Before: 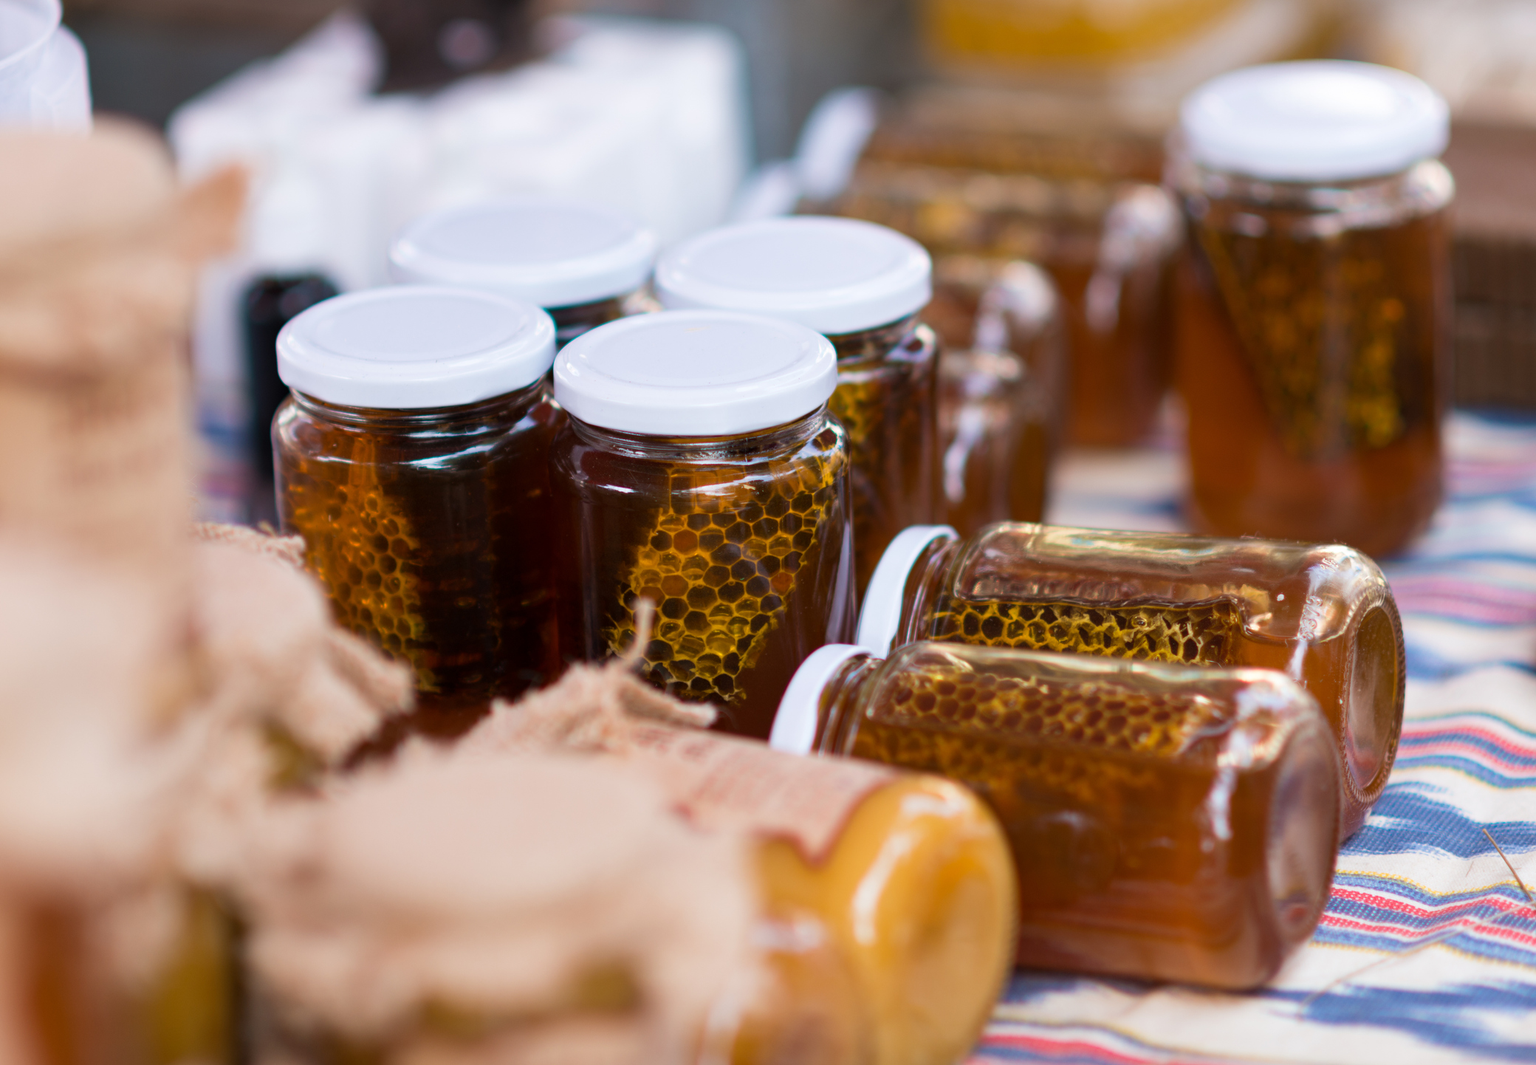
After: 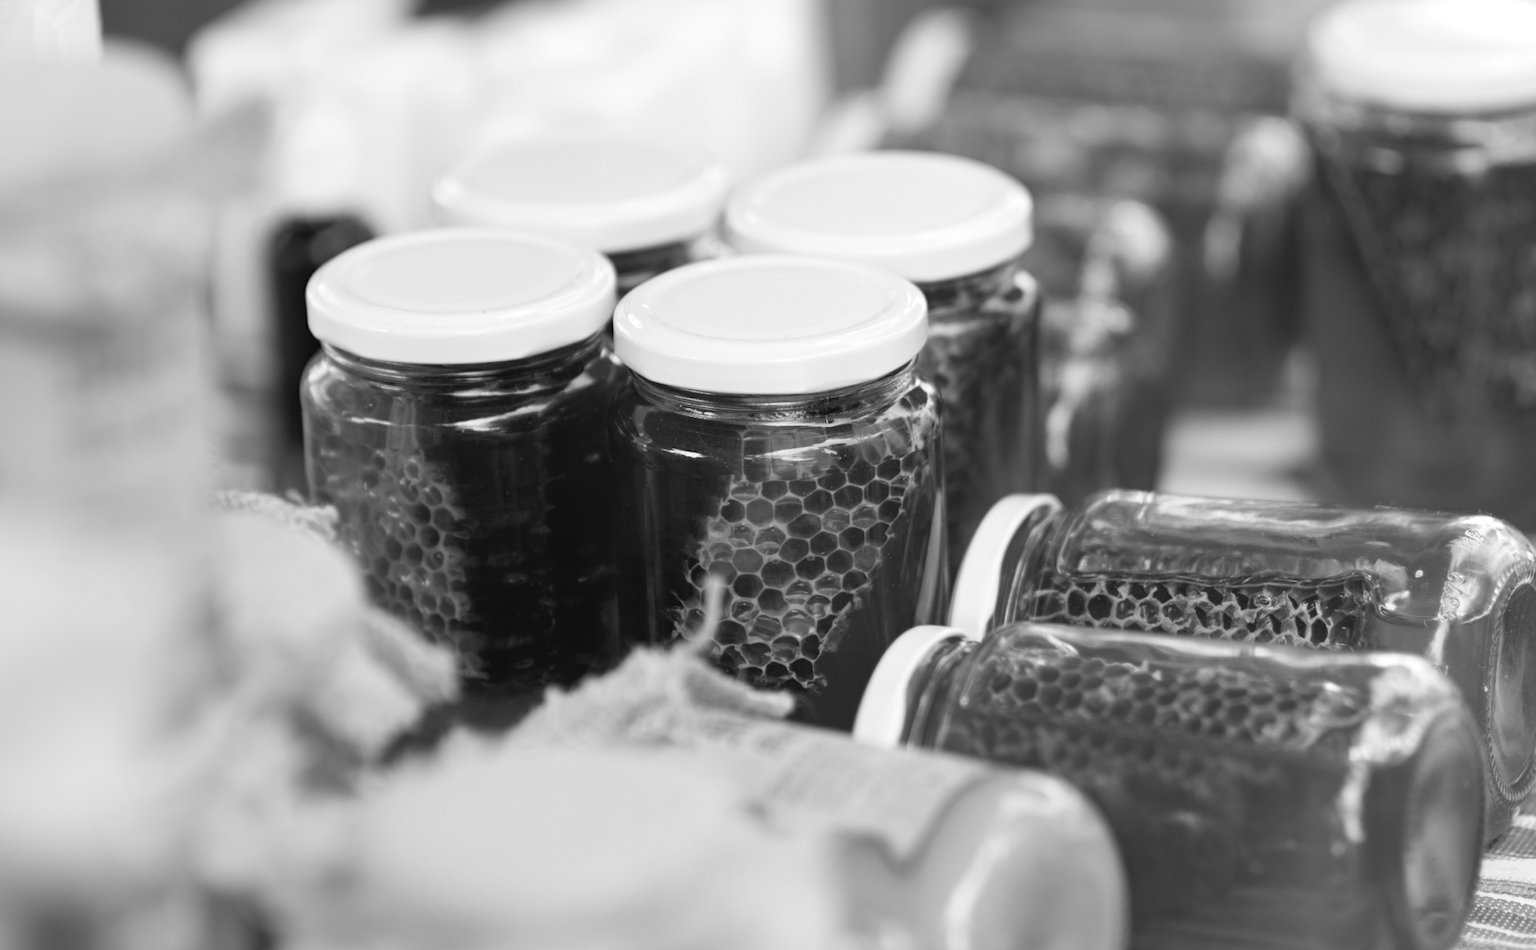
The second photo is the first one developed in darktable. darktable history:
crop: top 7.49%, right 9.717%, bottom 11.943%
monochrome: on, module defaults
exposure: exposure 0.2 EV, compensate highlight preservation false
white balance: red 0.988, blue 1.017
color contrast: green-magenta contrast 1.1, blue-yellow contrast 1.1, unbound 0
contrast equalizer: y [[0.5, 0.5, 0.472, 0.5, 0.5, 0.5], [0.5 ×6], [0.5 ×6], [0 ×6], [0 ×6]]
color balance: lift [1, 1.011, 0.999, 0.989], gamma [1.109, 1.045, 1.039, 0.955], gain [0.917, 0.936, 0.952, 1.064], contrast 2.32%, contrast fulcrum 19%, output saturation 101%
